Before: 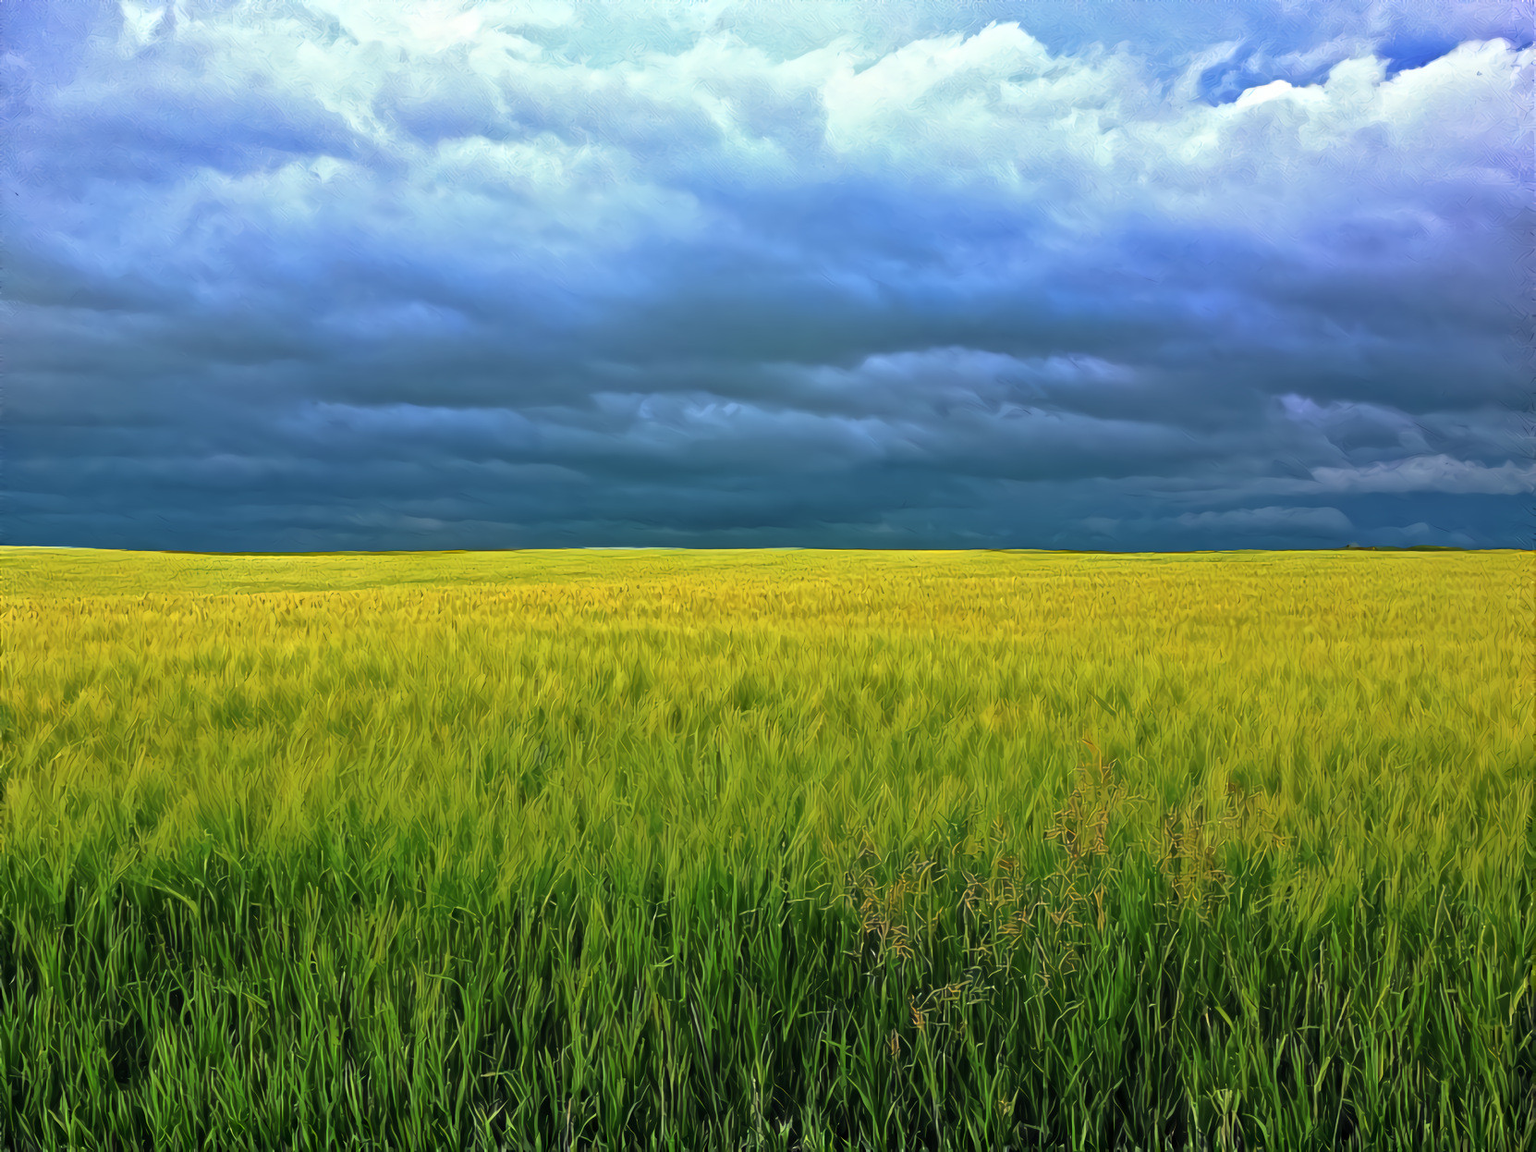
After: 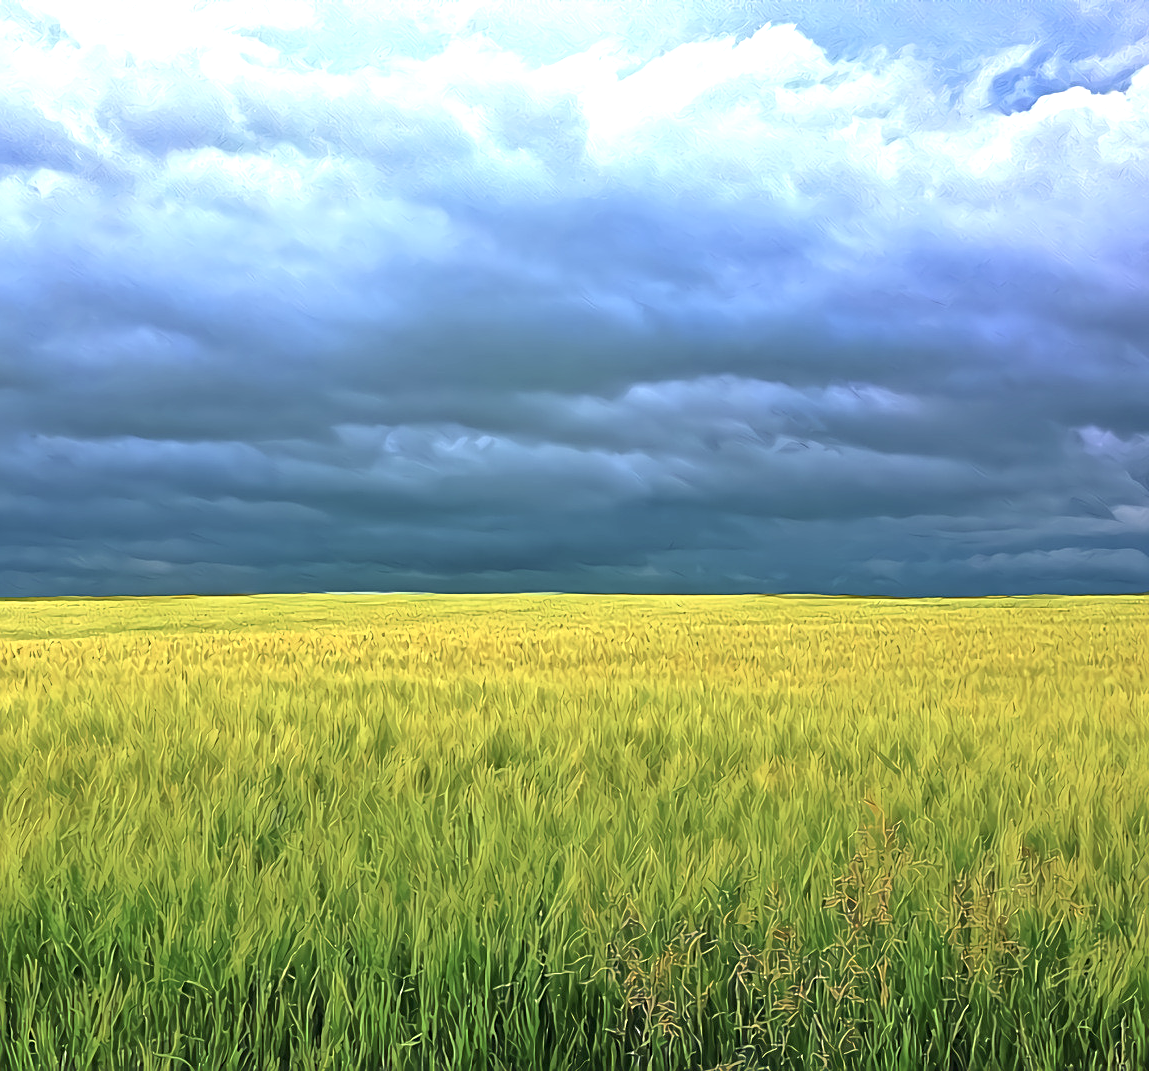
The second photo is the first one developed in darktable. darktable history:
crop: left 18.508%, right 12.339%, bottom 13.975%
sharpen: on, module defaults
color correction: highlights b* -0.035, saturation 0.814
exposure: black level correction 0.001, exposure 0.499 EV, compensate highlight preservation false
